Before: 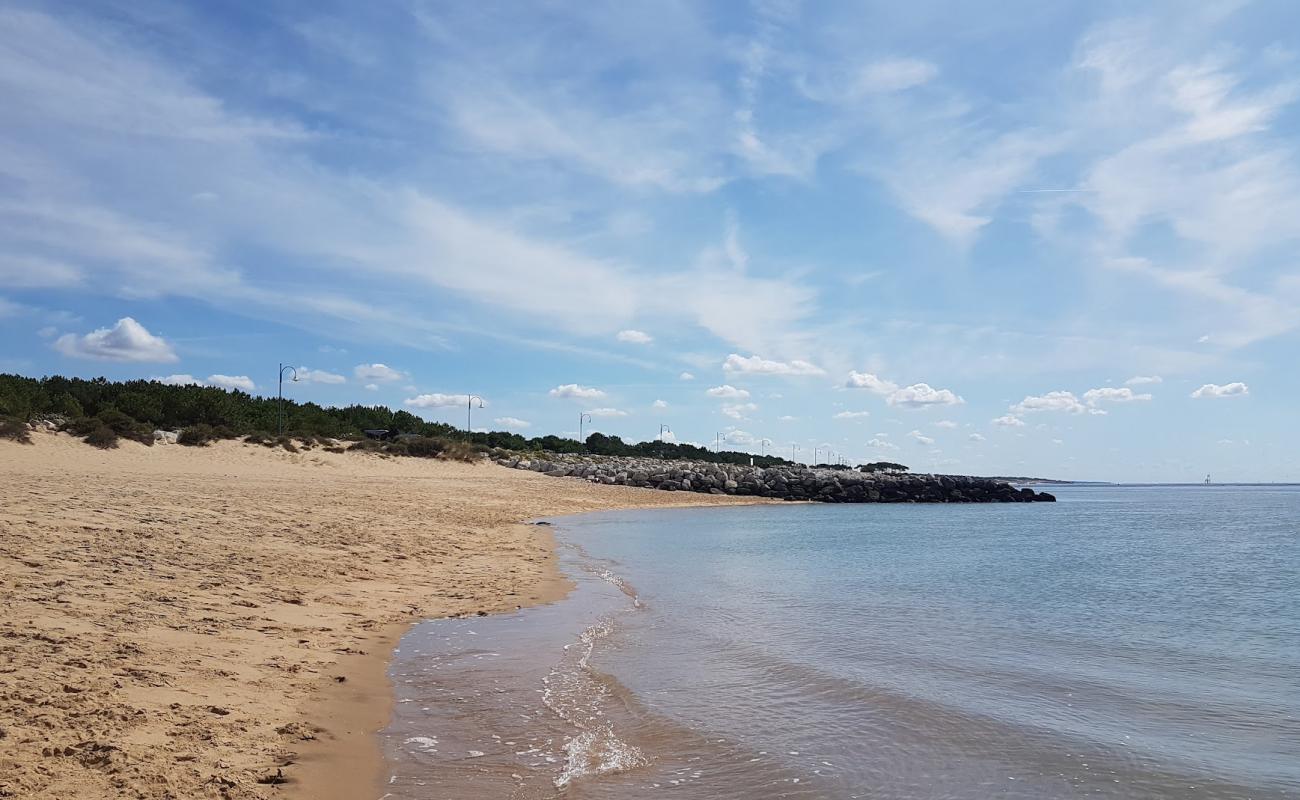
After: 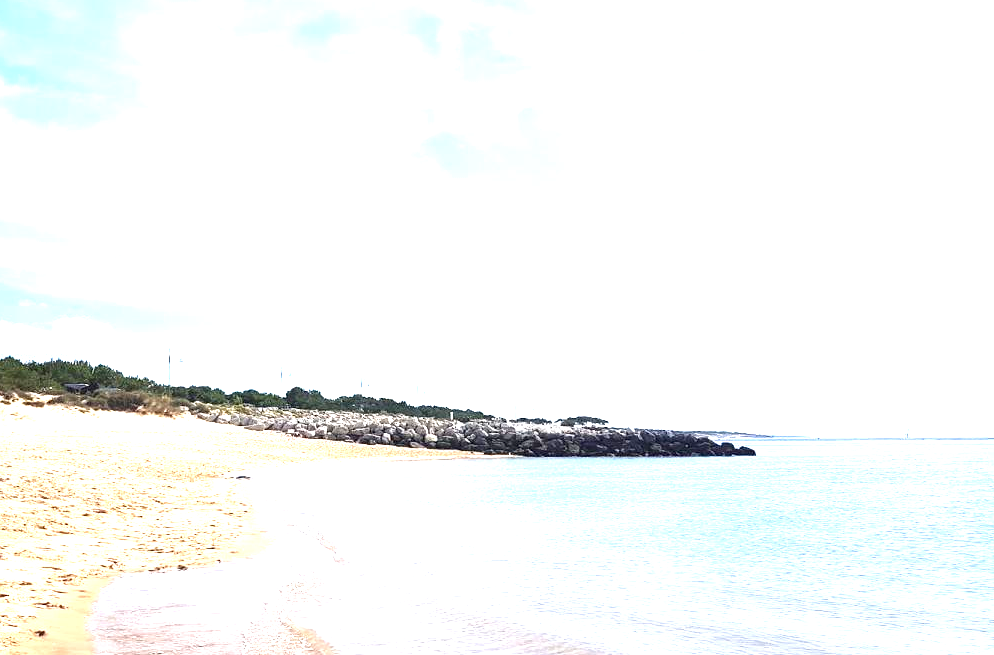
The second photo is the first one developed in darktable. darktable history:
crop: left 23.095%, top 5.827%, bottom 11.854%
exposure: black level correction 0, exposure 2.088 EV, compensate exposure bias true, compensate highlight preservation false
